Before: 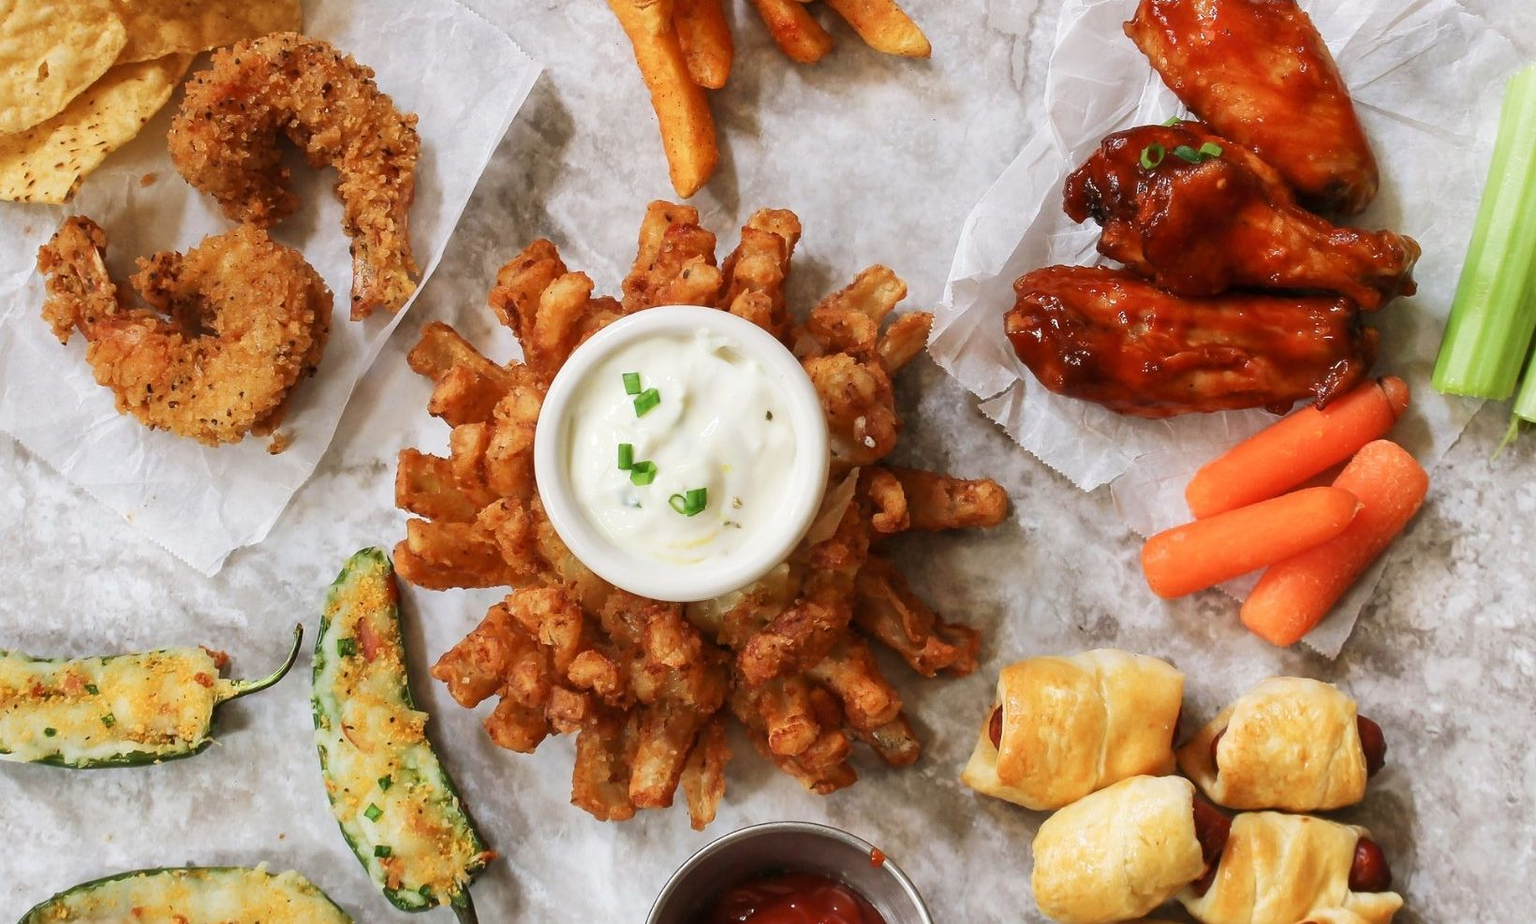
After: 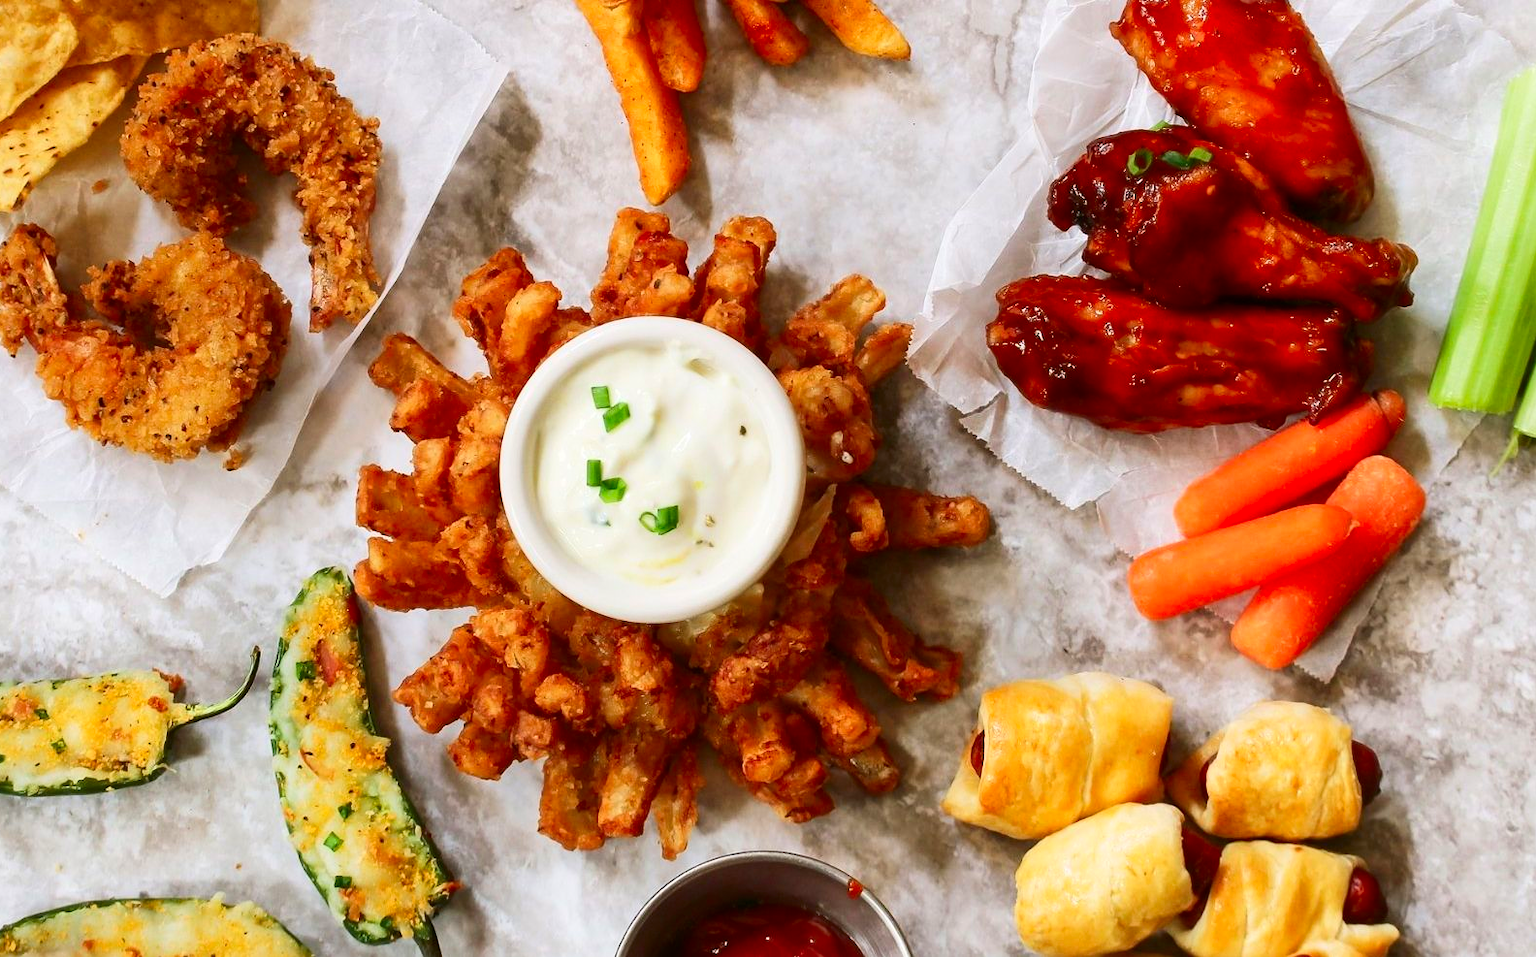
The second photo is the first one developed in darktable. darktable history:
crop and rotate: left 3.406%
contrast brightness saturation: contrast 0.17, saturation 0.31
exposure: exposure 0.014 EV, compensate highlight preservation false
